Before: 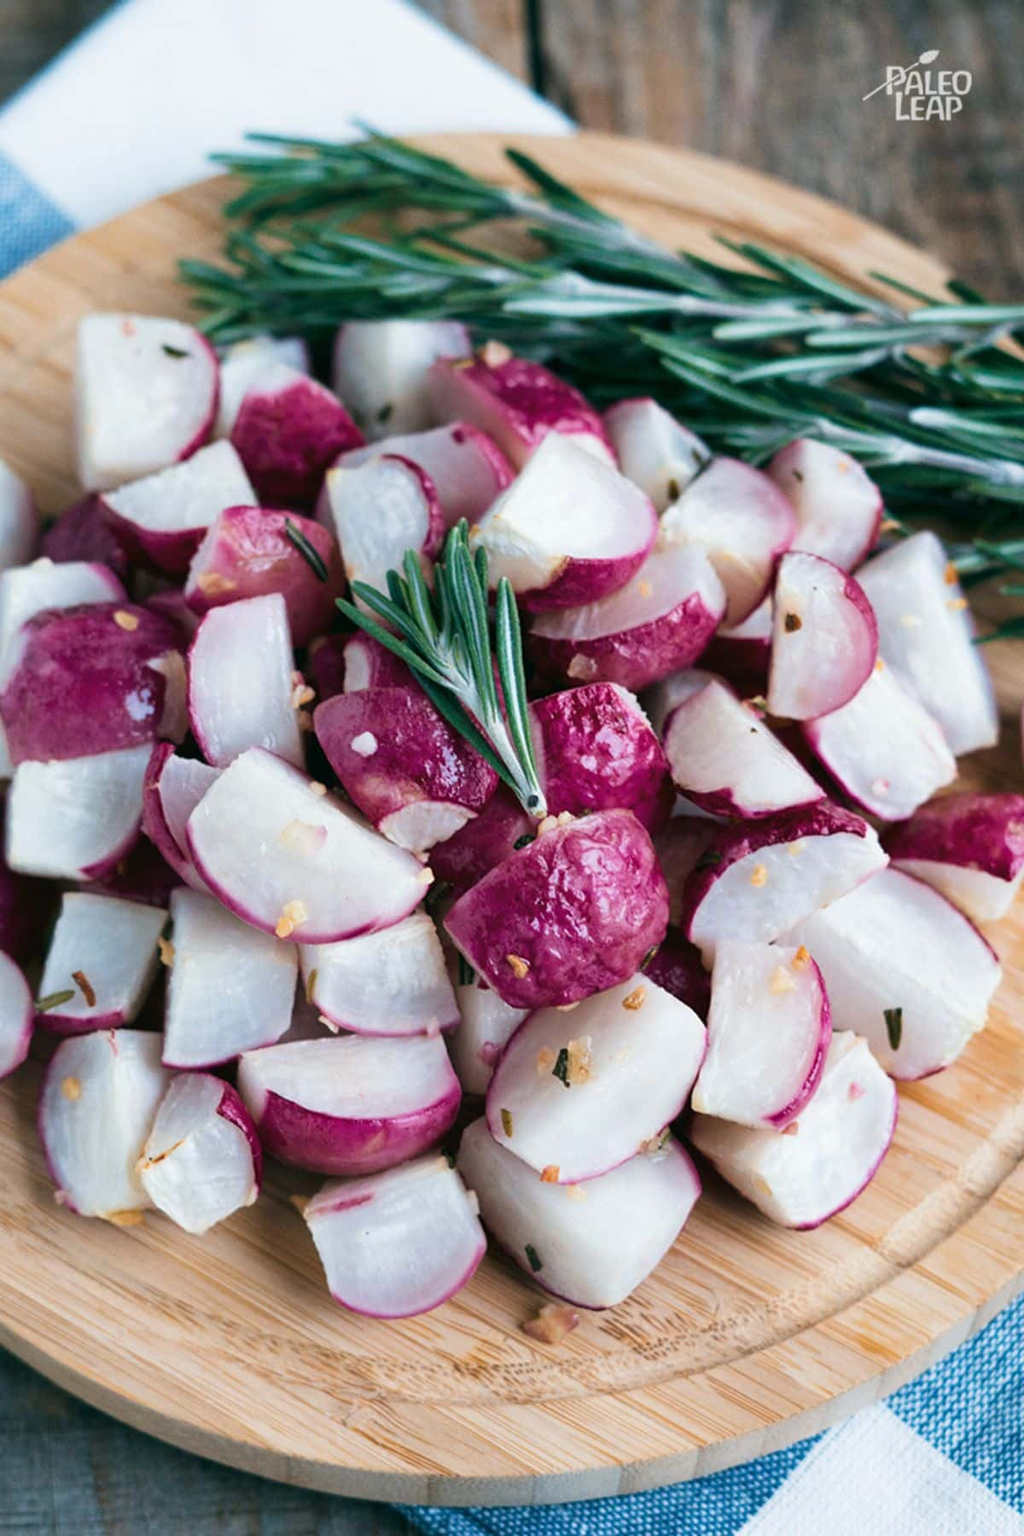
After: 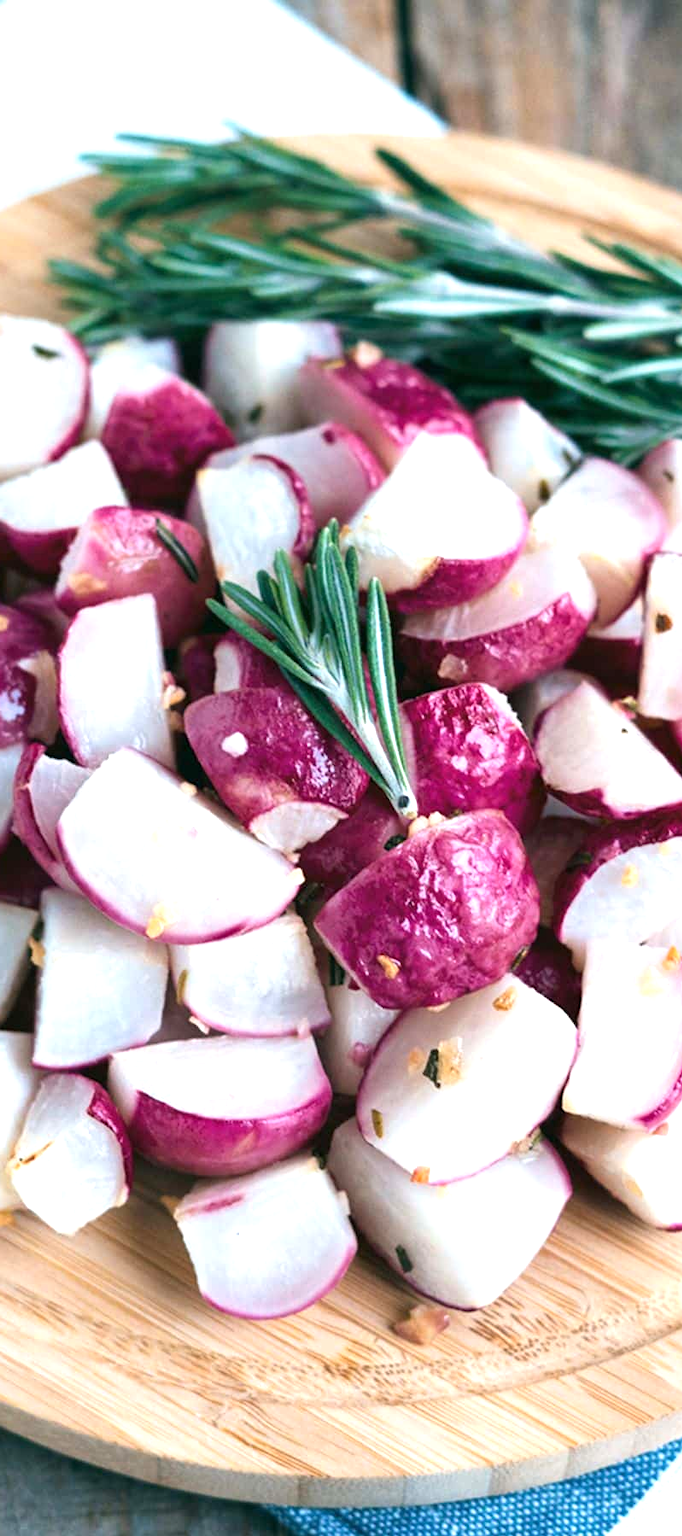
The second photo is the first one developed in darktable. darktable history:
crop and rotate: left 12.673%, right 20.66%
exposure: exposure 0.722 EV, compensate highlight preservation false
